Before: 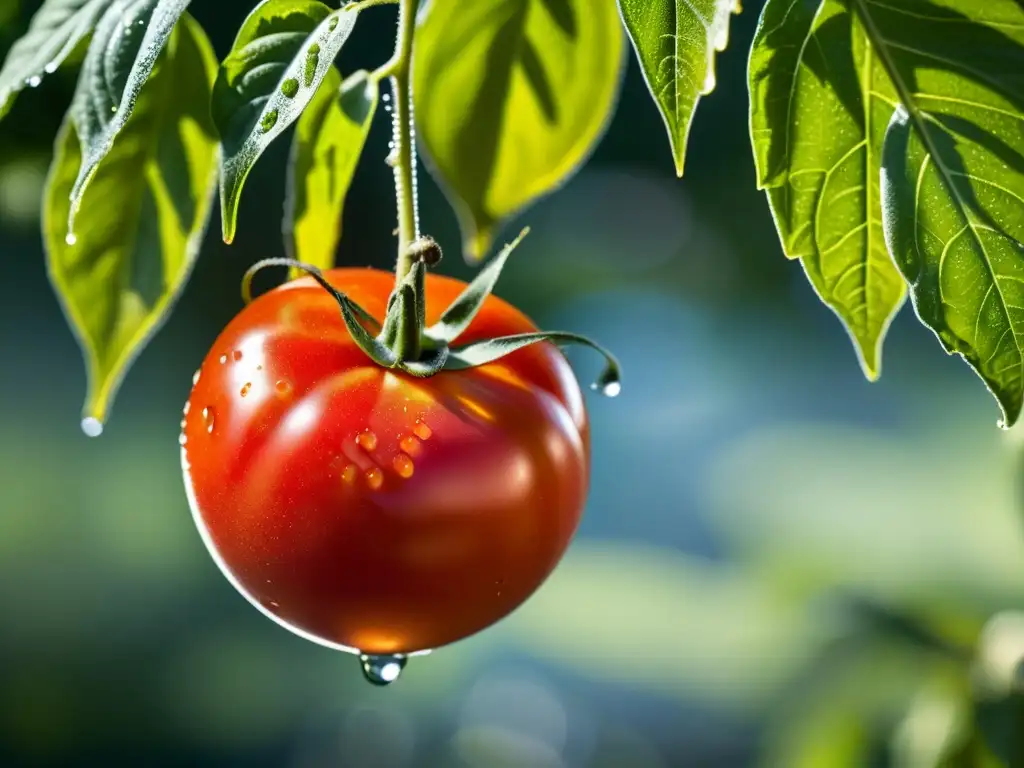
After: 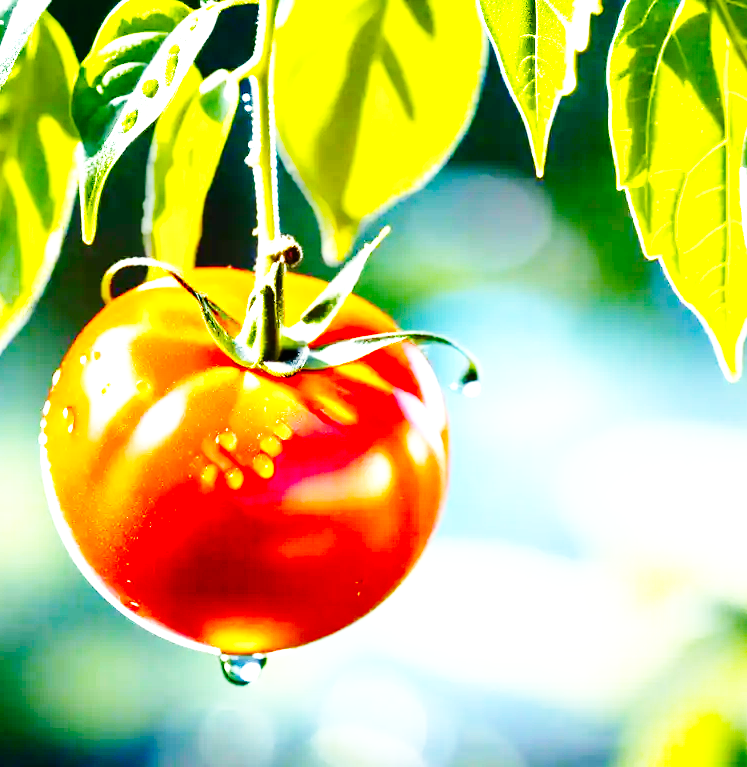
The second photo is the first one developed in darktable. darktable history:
base curve: curves: ch0 [(0, 0) (0, 0) (0.002, 0.001) (0.008, 0.003) (0.019, 0.011) (0.037, 0.037) (0.064, 0.11) (0.102, 0.232) (0.152, 0.379) (0.216, 0.524) (0.296, 0.665) (0.394, 0.789) (0.512, 0.881) (0.651, 0.945) (0.813, 0.986) (1, 1)], preserve colors none
color balance rgb: power › luminance -7.816%, power › chroma 1.362%, power › hue 330.48°, perceptual saturation grading › global saturation 20%, perceptual saturation grading › highlights 2.106%, perceptual saturation grading › shadows 49.807%, global vibrance 20%
exposure: black level correction 0.001, exposure 1.733 EV, compensate exposure bias true, compensate highlight preservation false
crop: left 13.767%, right 13.236%
